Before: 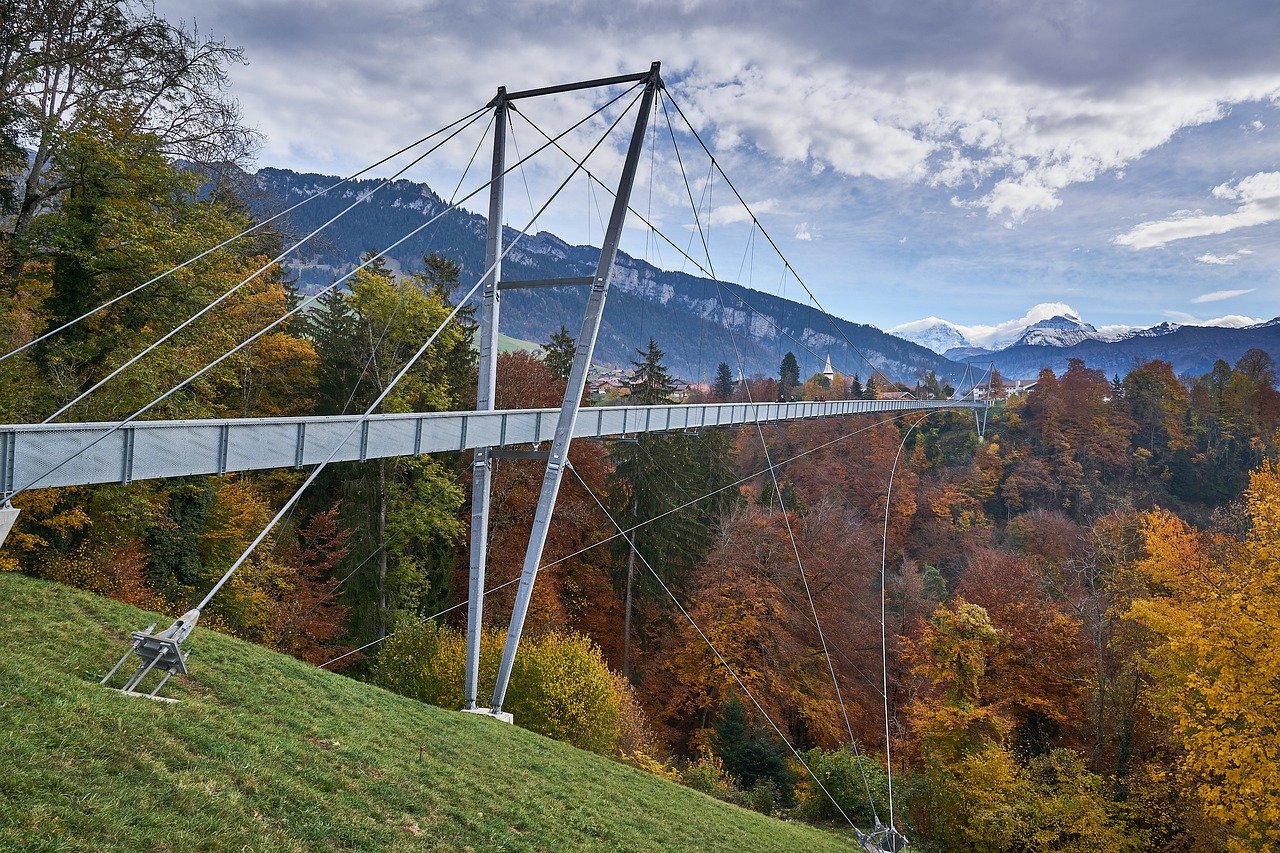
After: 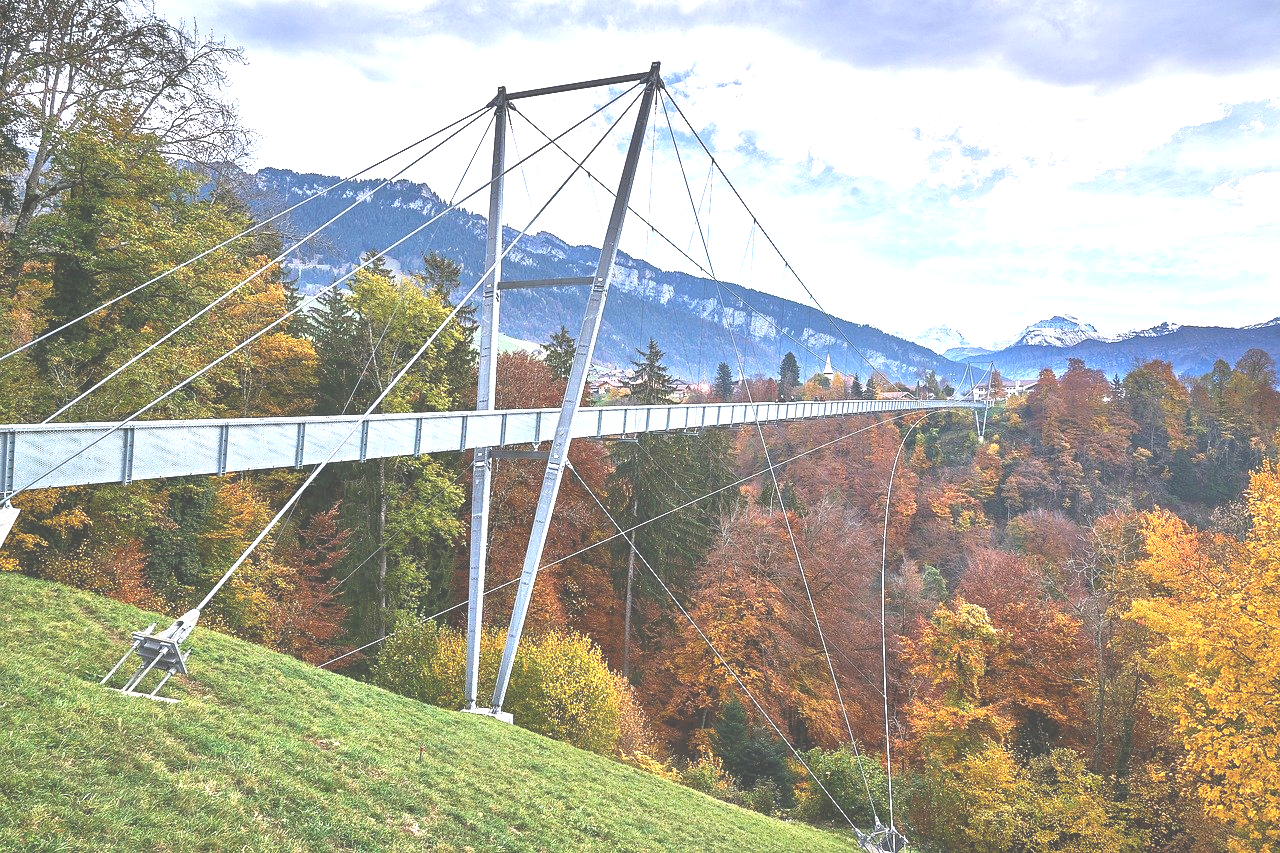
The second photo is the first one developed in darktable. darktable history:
exposure: black level correction -0.023, exposure 1.394 EV, compensate highlight preservation false
